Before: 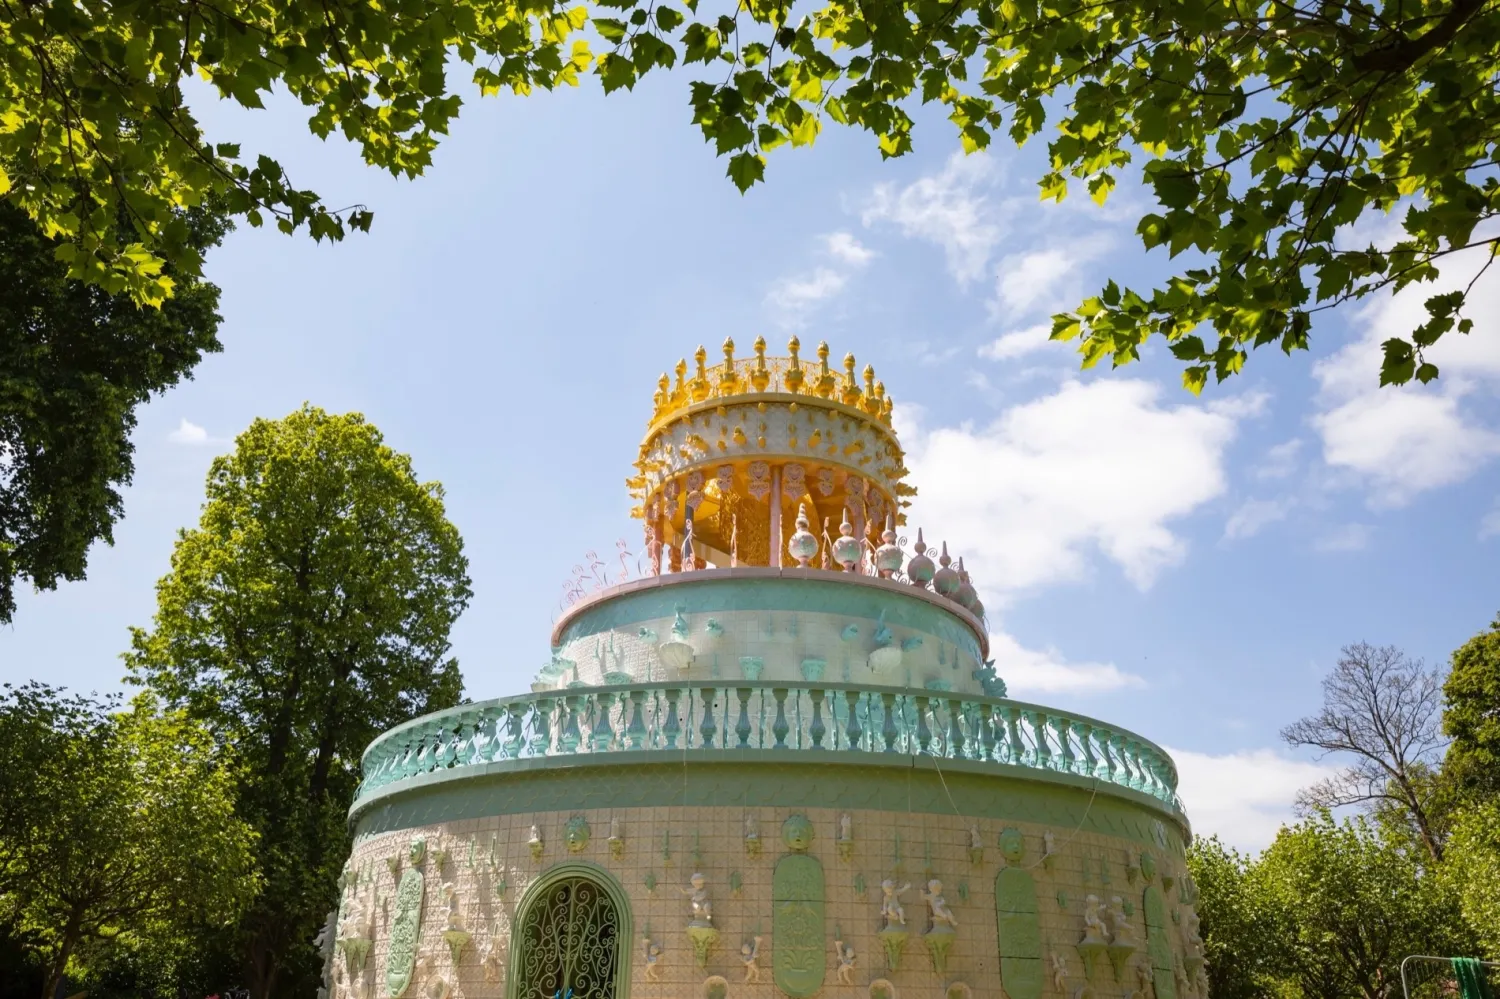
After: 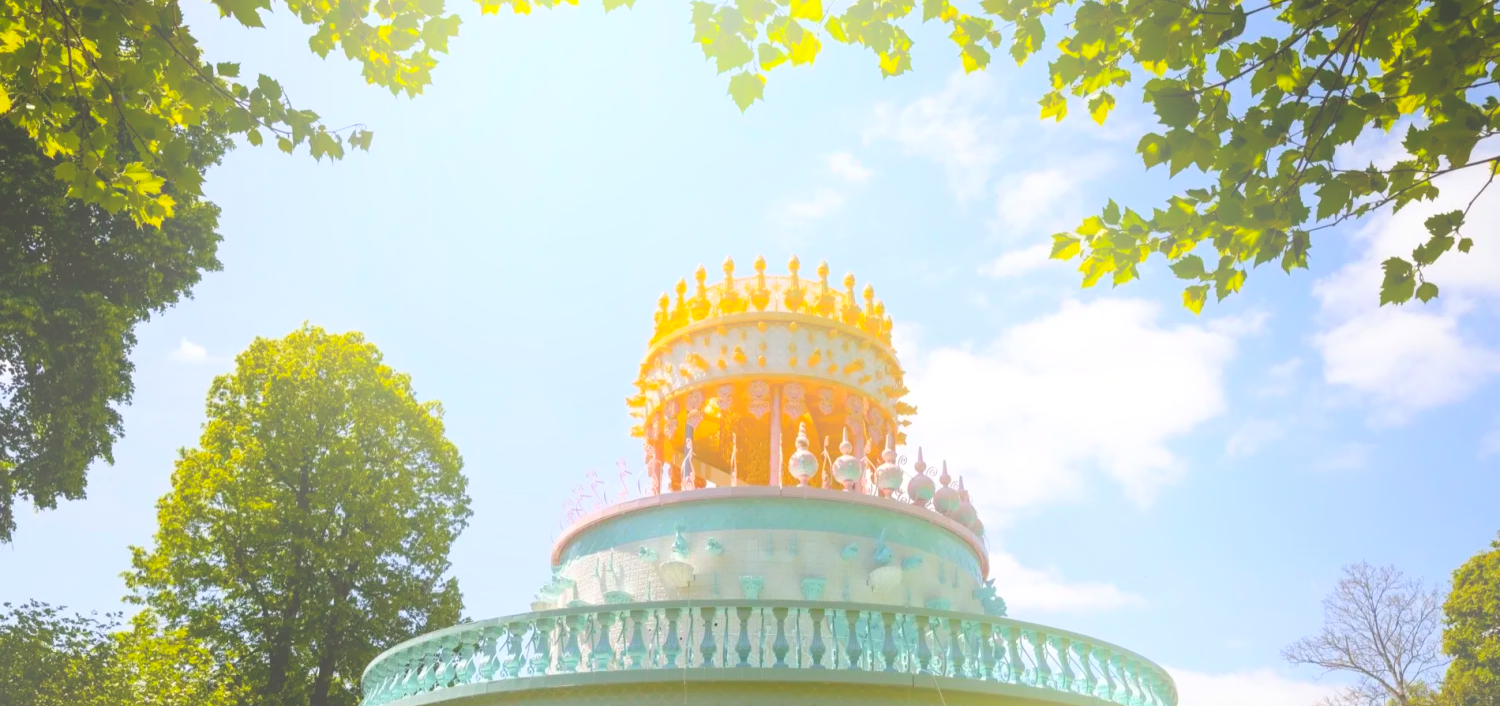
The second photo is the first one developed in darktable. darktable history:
color balance rgb: linear chroma grading › global chroma 10%, perceptual saturation grading › global saturation 5%, perceptual brilliance grading › global brilliance 4%, global vibrance 7%, saturation formula JzAzBz (2021)
crop and rotate: top 8.293%, bottom 20.996%
bloom: size 40%
